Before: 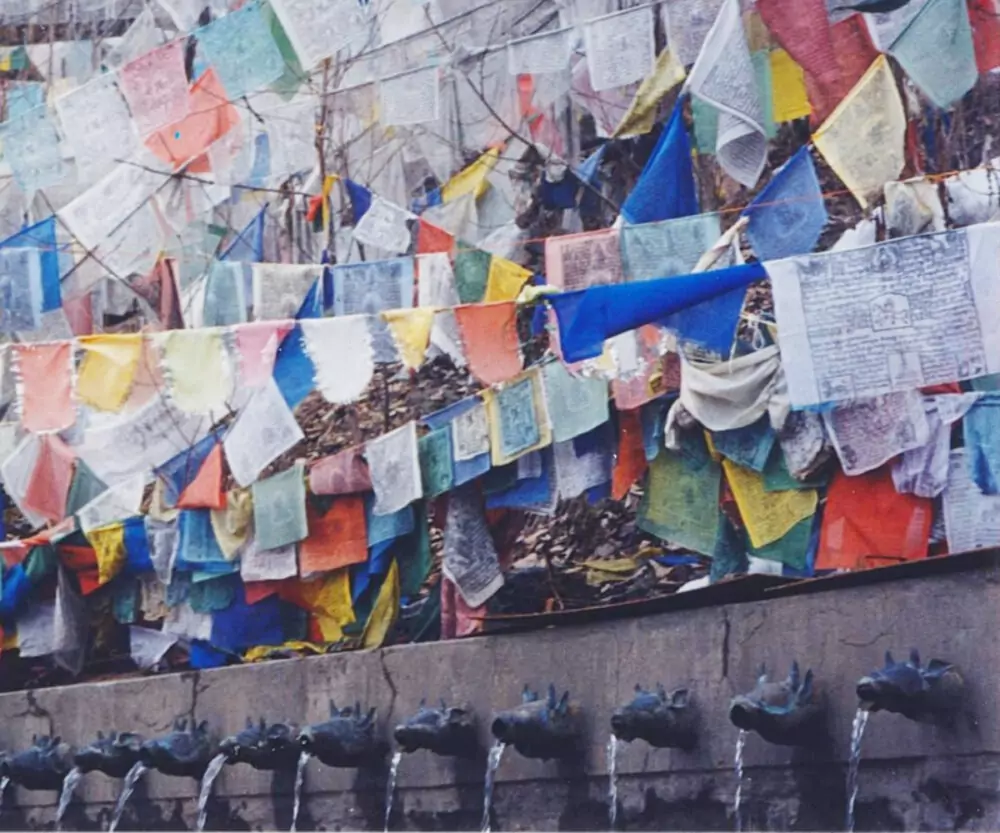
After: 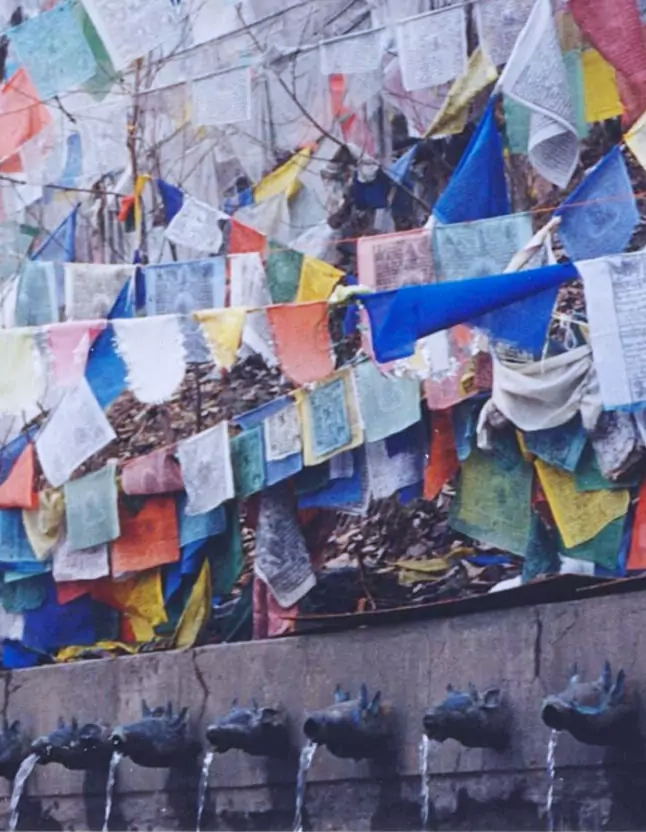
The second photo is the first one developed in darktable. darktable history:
crop and rotate: left 18.859%, right 16.477%
color calibration: illuminant as shot in camera, x 0.358, y 0.373, temperature 4628.91 K
